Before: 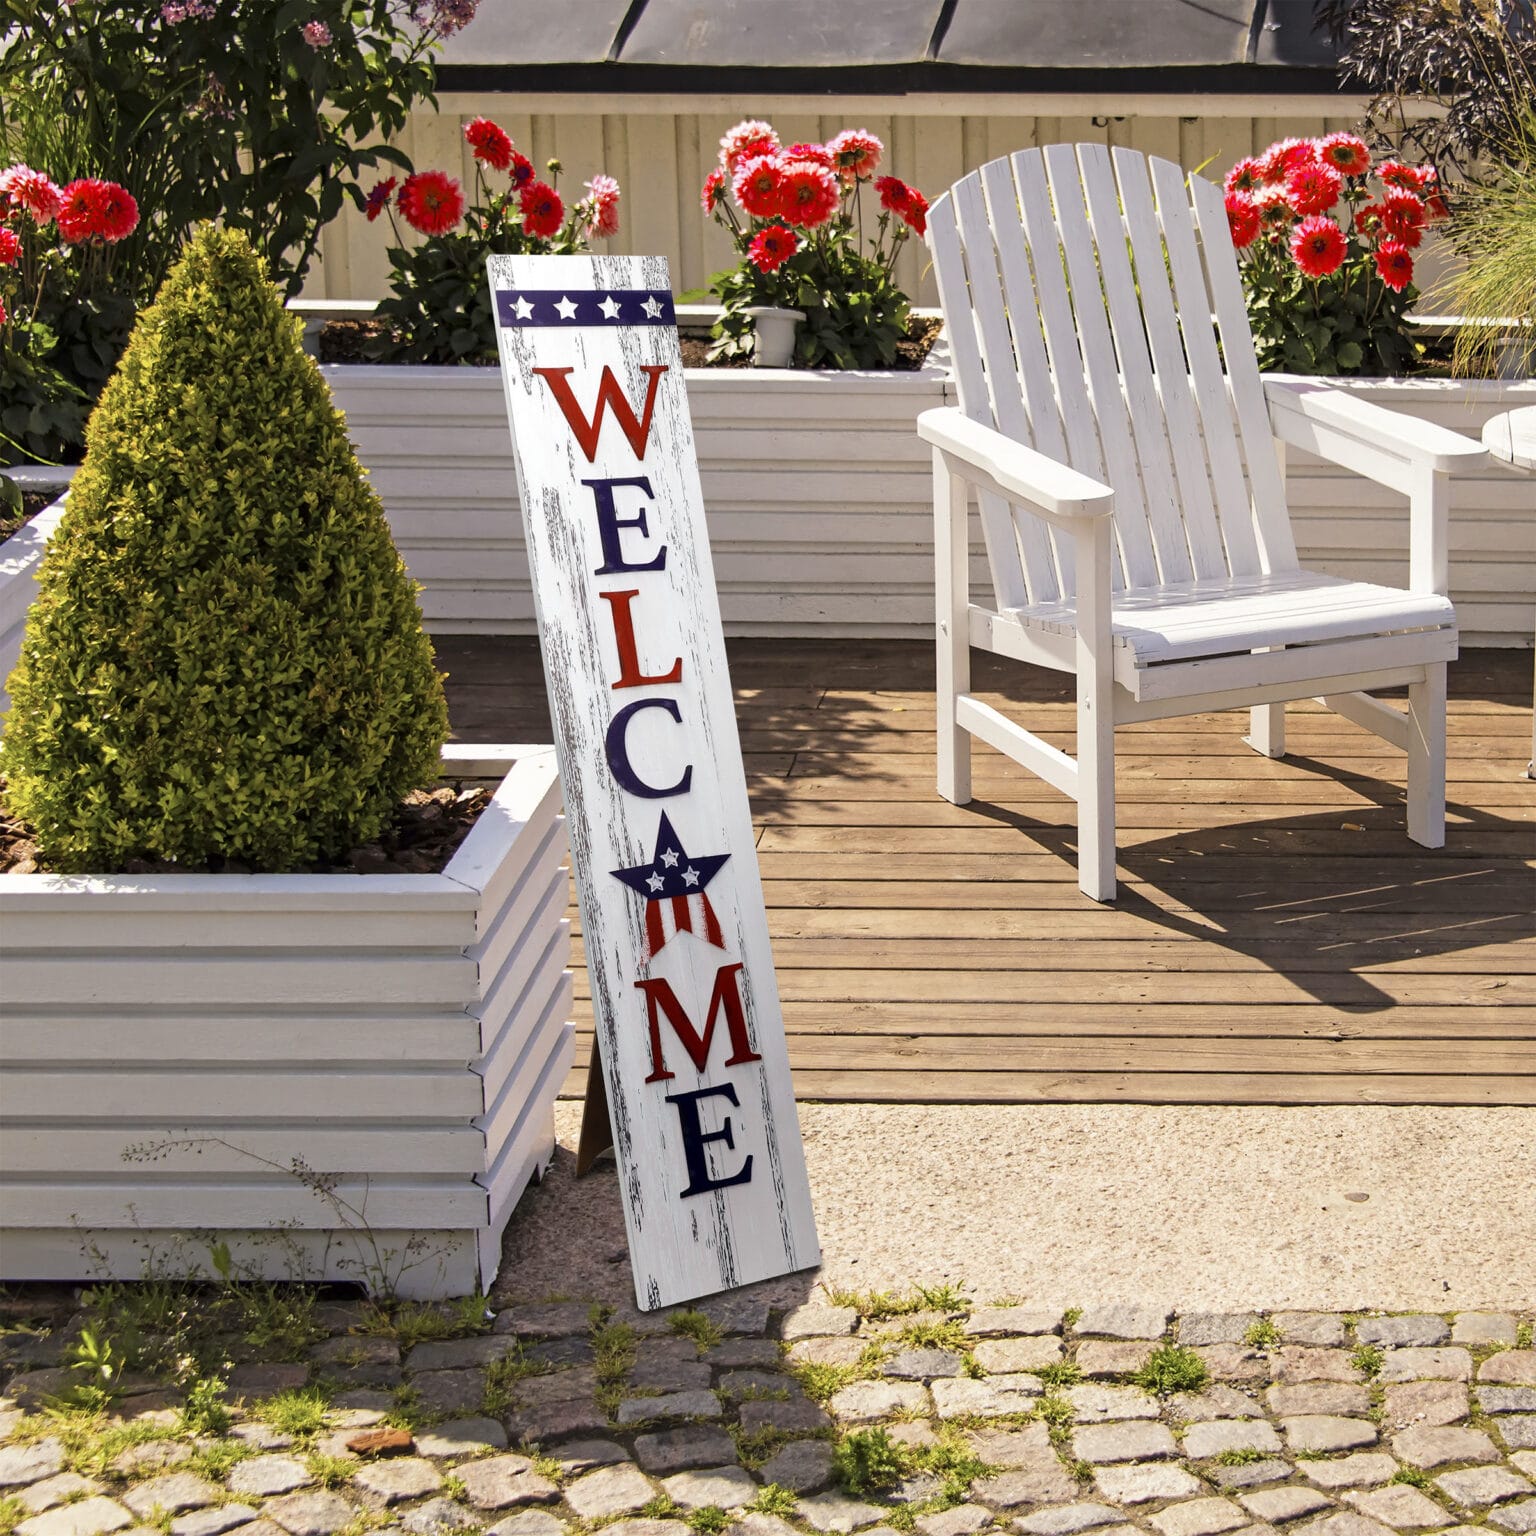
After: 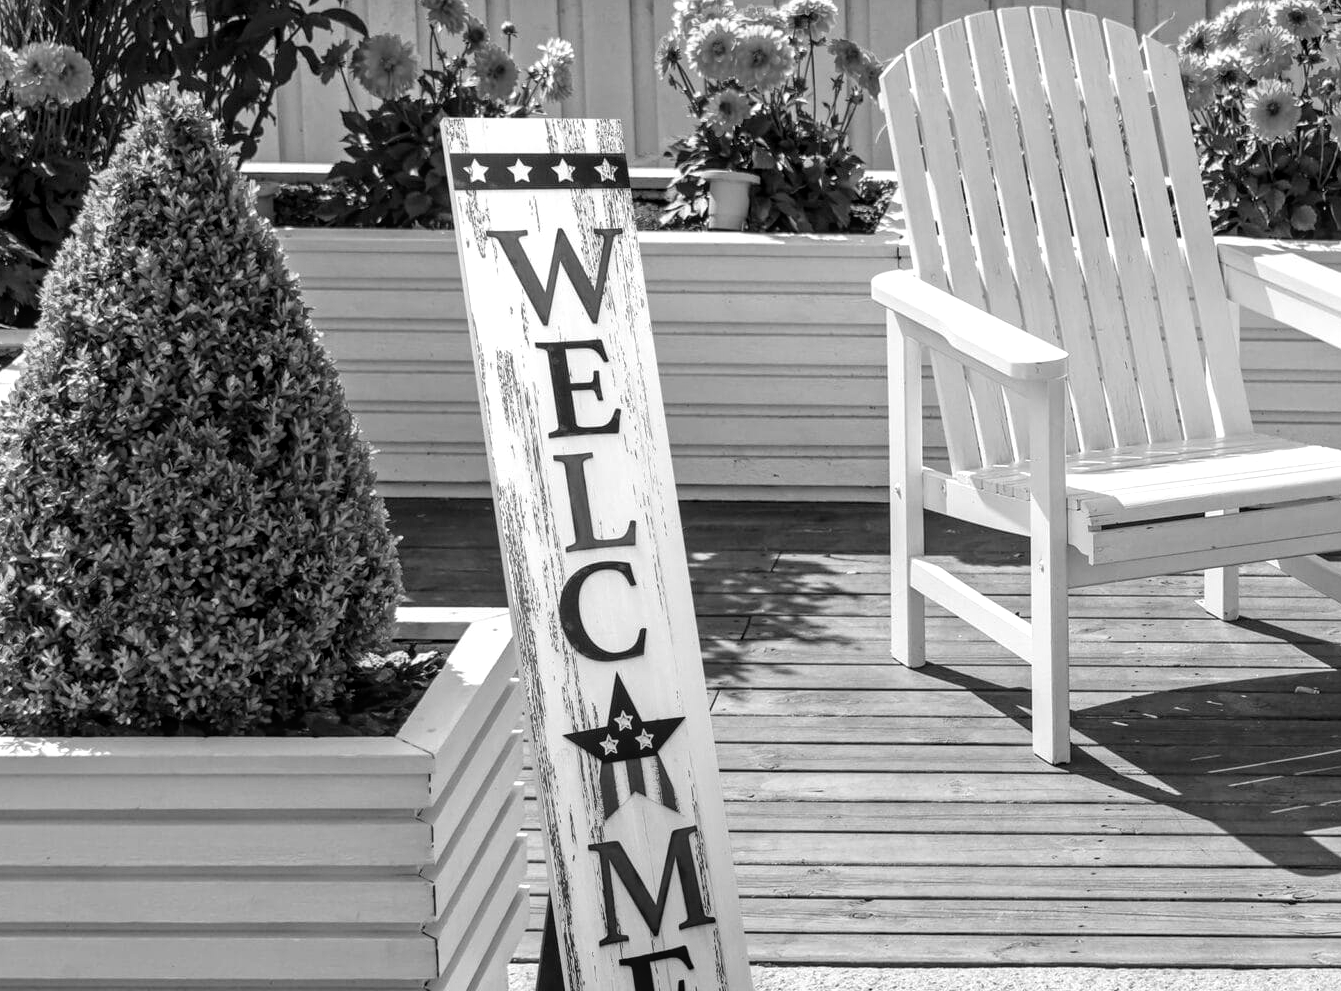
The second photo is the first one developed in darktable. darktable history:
monochrome: a 32, b 64, size 2.3
local contrast: on, module defaults
crop: left 3.015%, top 8.969%, right 9.647%, bottom 26.457%
exposure: black level correction 0, exposure 0.2 EV, compensate exposure bias true, compensate highlight preservation false
